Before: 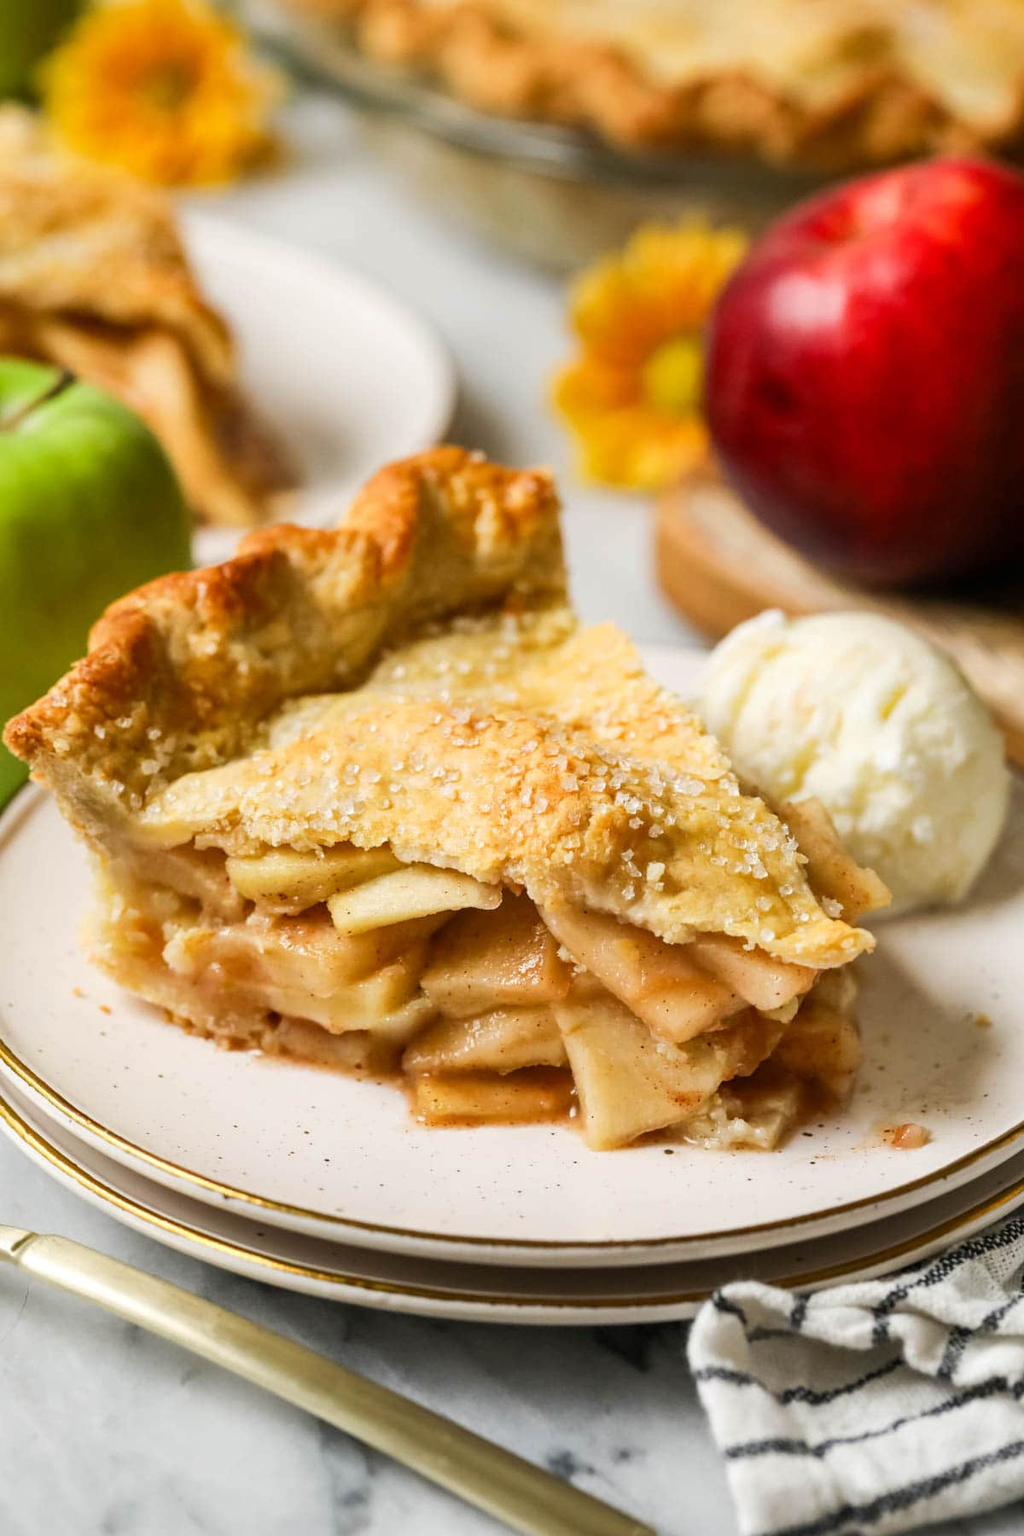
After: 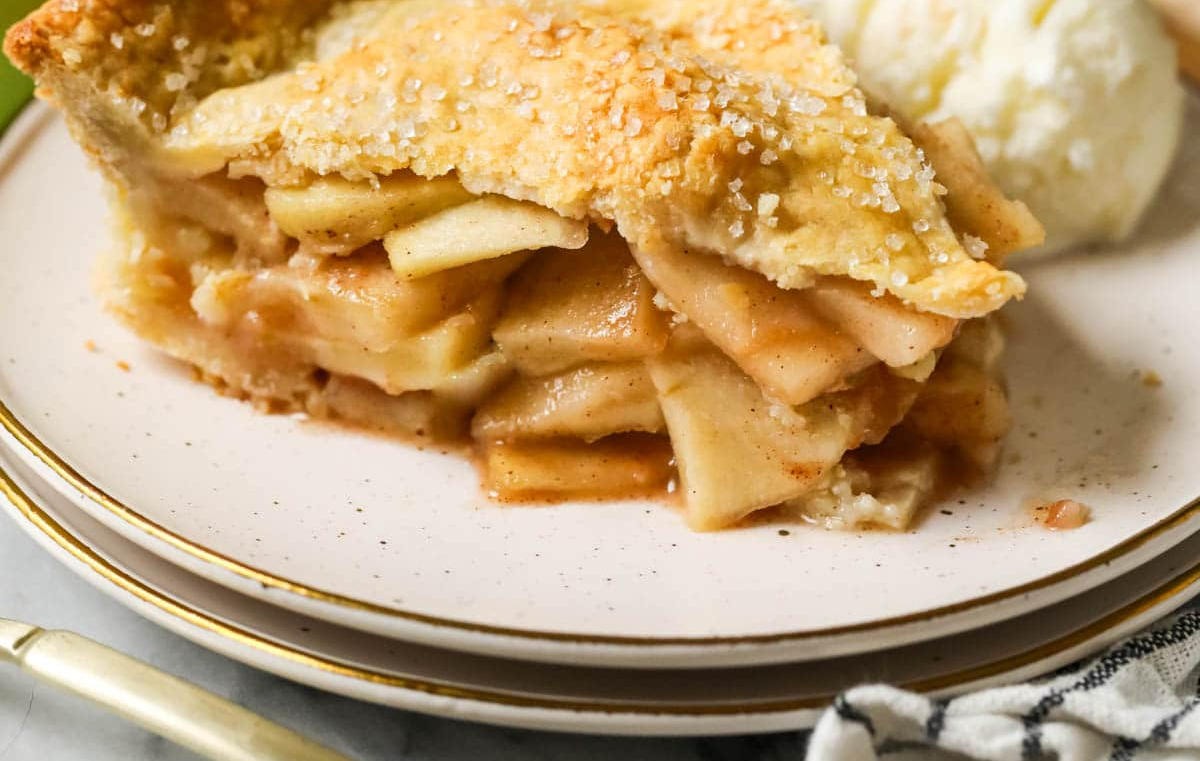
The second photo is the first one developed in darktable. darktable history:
crop: top 45.389%, bottom 12.291%
